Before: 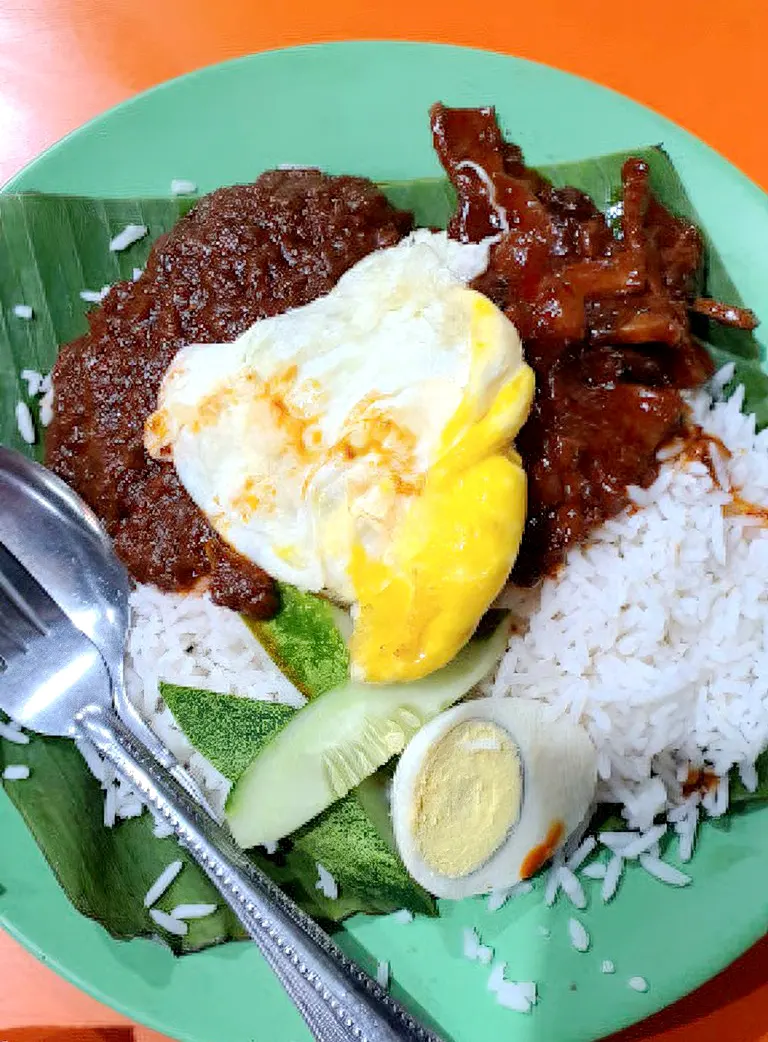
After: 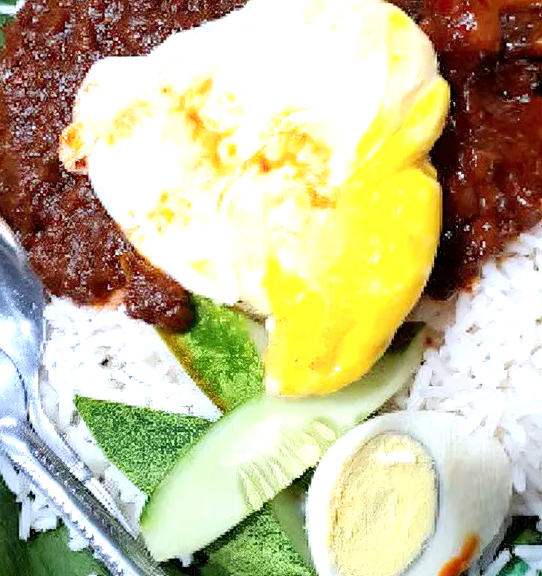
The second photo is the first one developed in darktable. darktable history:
crop: left 11.123%, top 27.61%, right 18.3%, bottom 17.034%
exposure: exposure 0.559 EV, compensate highlight preservation false
